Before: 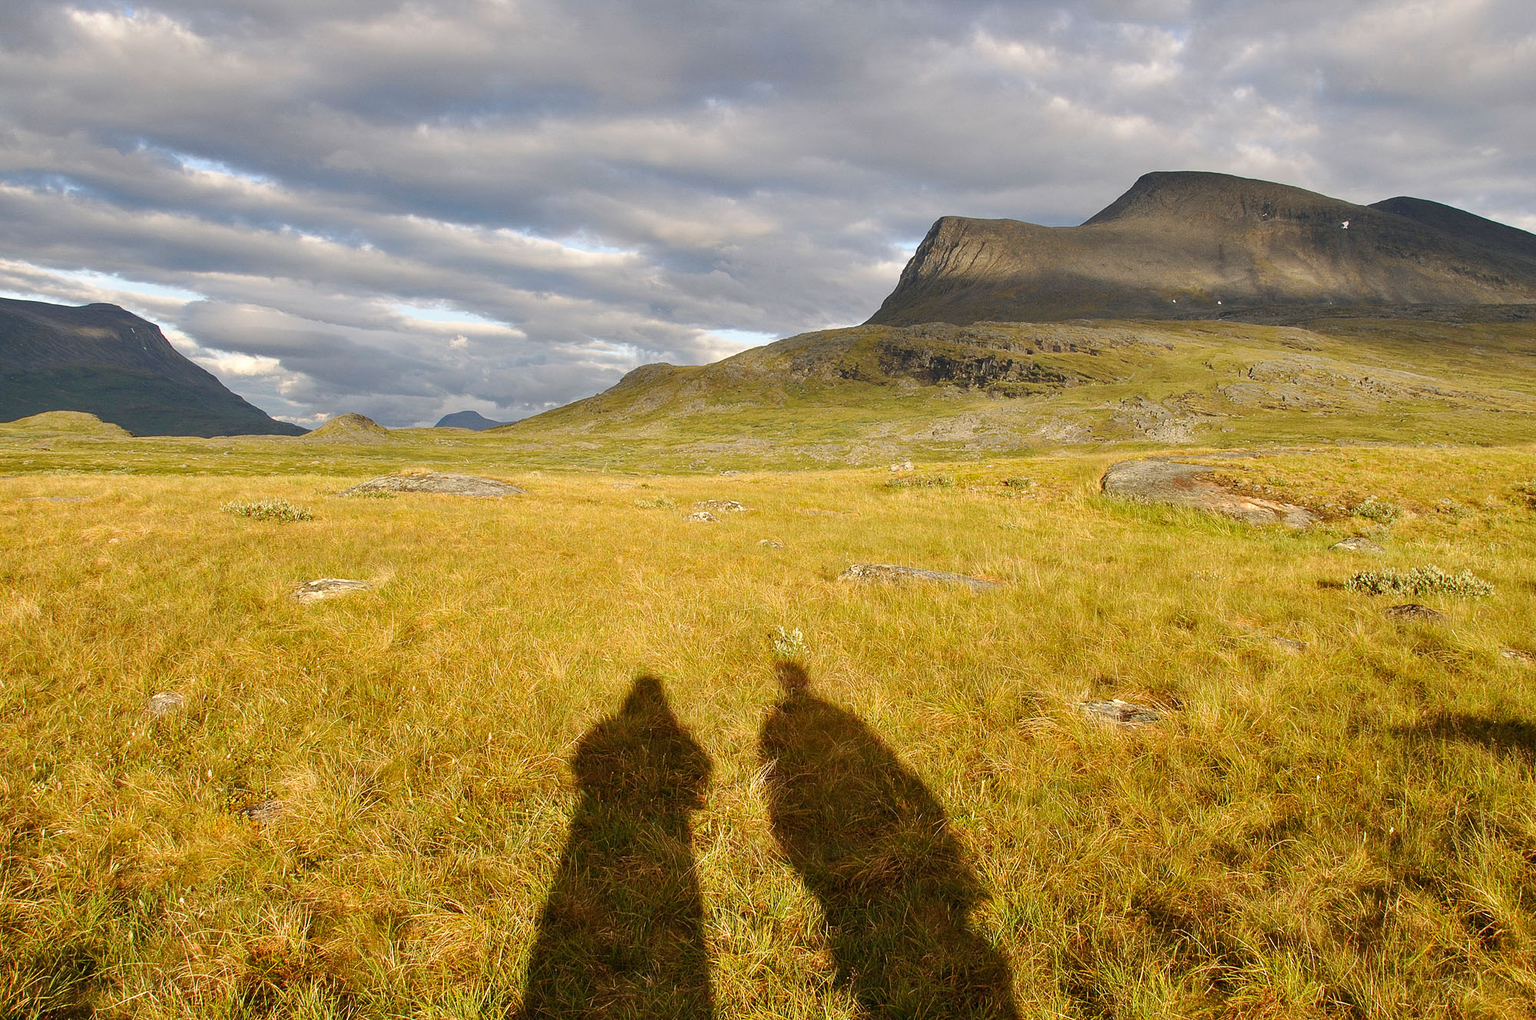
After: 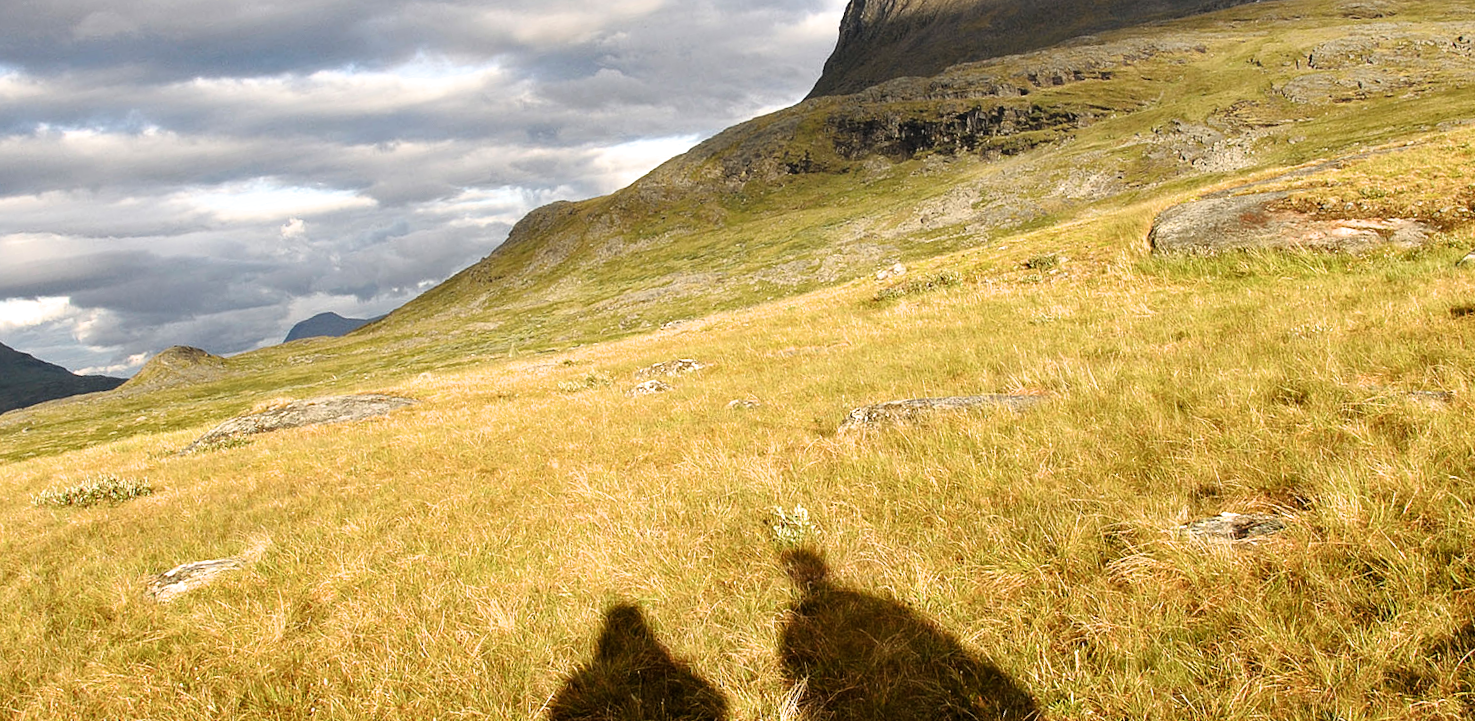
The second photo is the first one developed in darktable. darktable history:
crop and rotate: angle -3.27°, left 5.211%, top 5.211%, right 4.607%, bottom 4.607%
rotate and perspective: rotation -14.8°, crop left 0.1, crop right 0.903, crop top 0.25, crop bottom 0.748
filmic rgb: white relative exposure 2.2 EV, hardness 6.97
